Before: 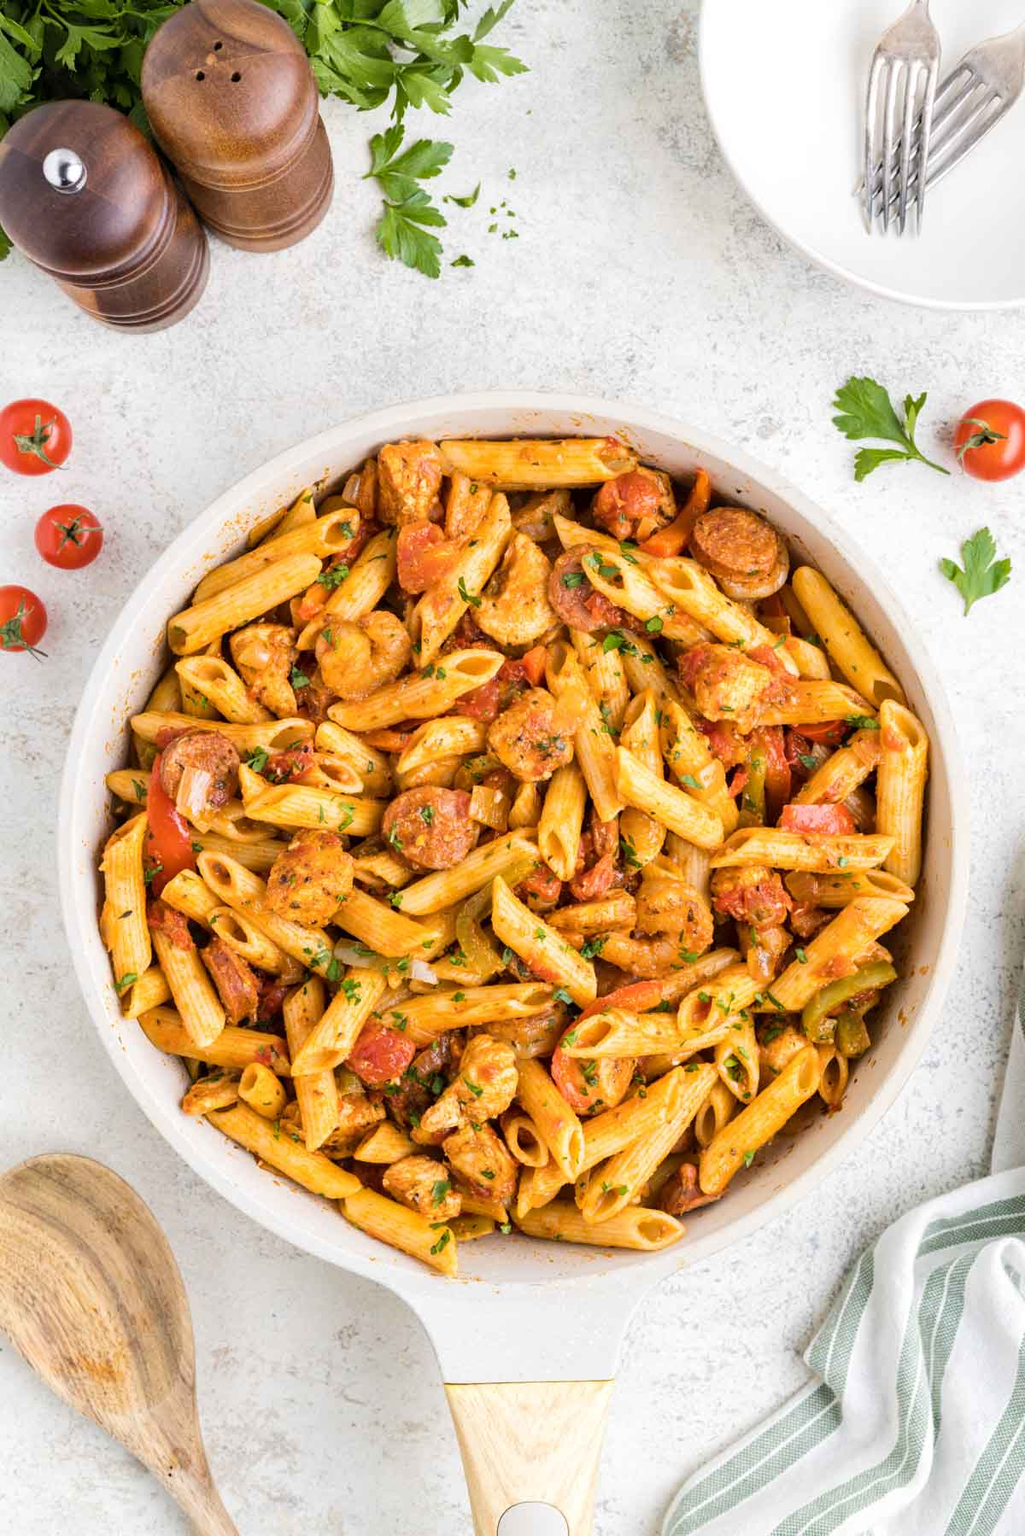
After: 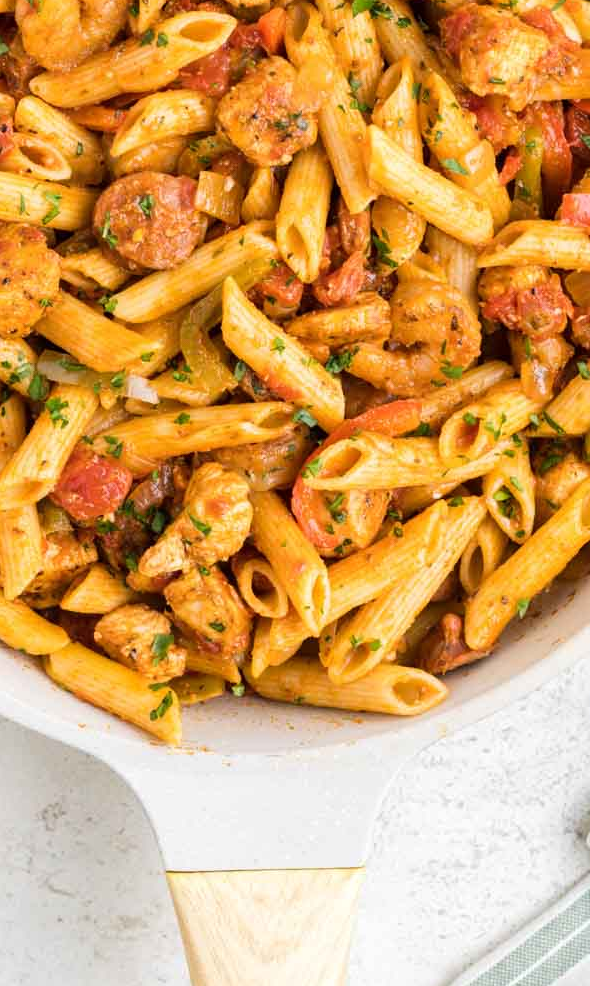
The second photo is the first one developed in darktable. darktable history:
crop: left 29.568%, top 41.635%, right 21.253%, bottom 3.505%
